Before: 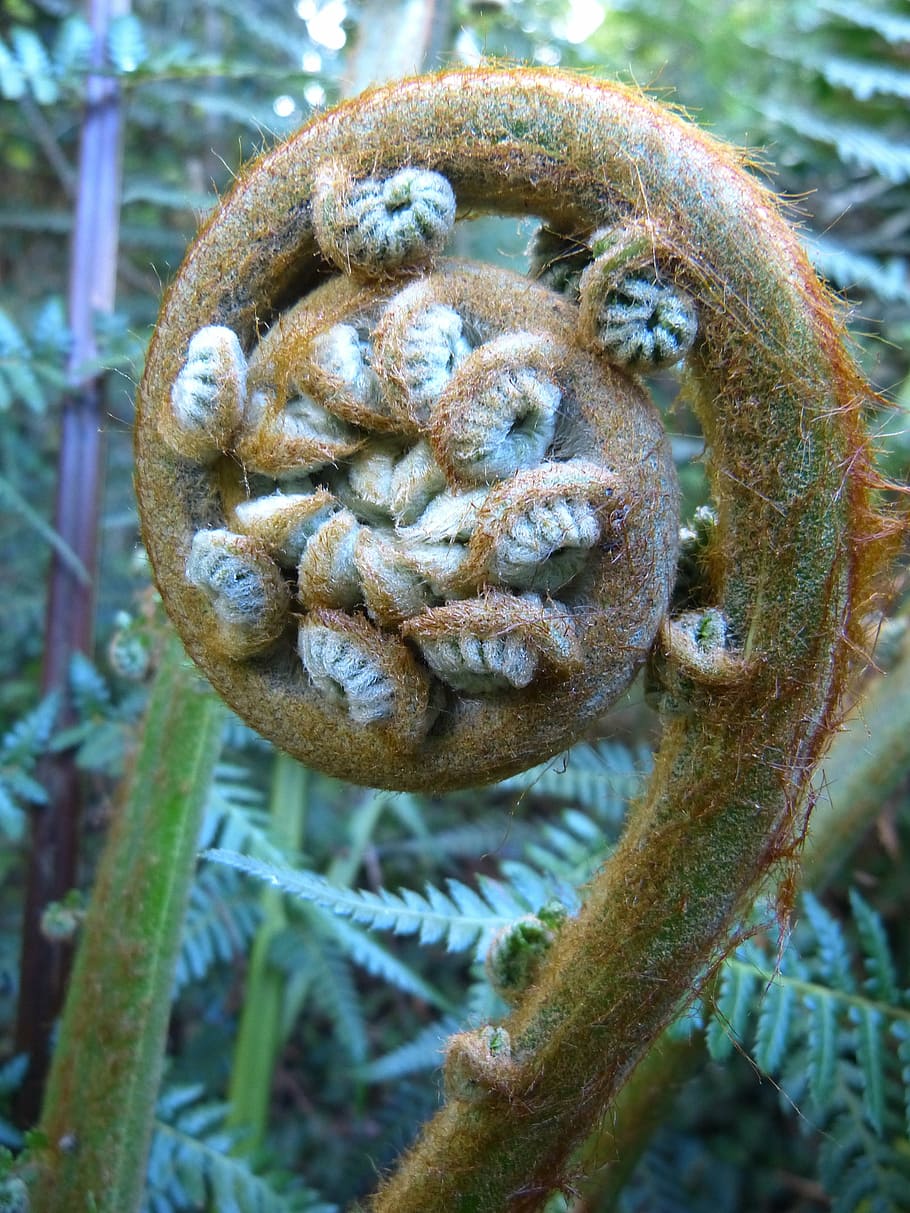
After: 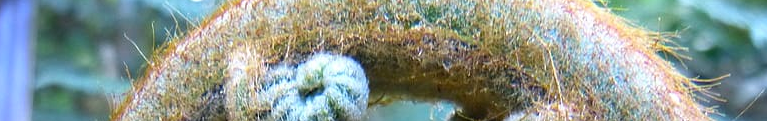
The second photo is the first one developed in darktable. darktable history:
crop and rotate: left 9.644%, top 9.491%, right 6.021%, bottom 80.509%
color balance rgb: perceptual saturation grading › global saturation 10%
tone equalizer: on, module defaults
